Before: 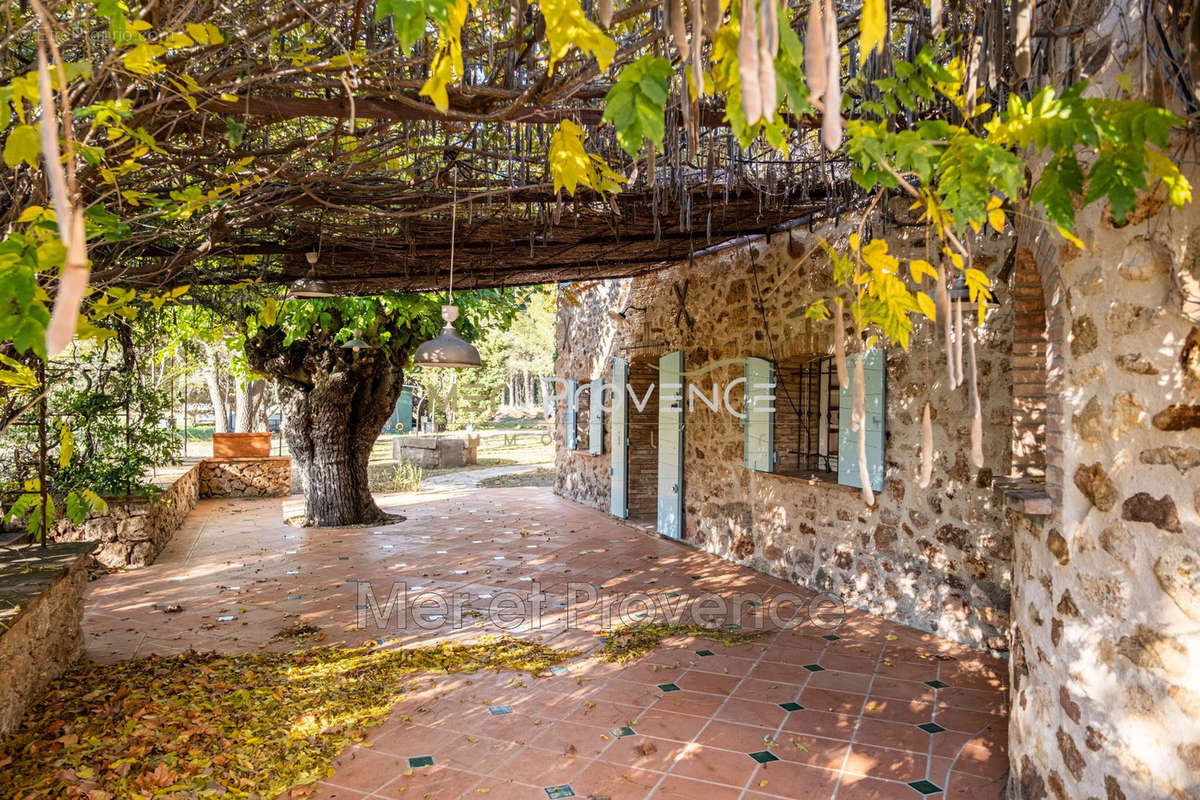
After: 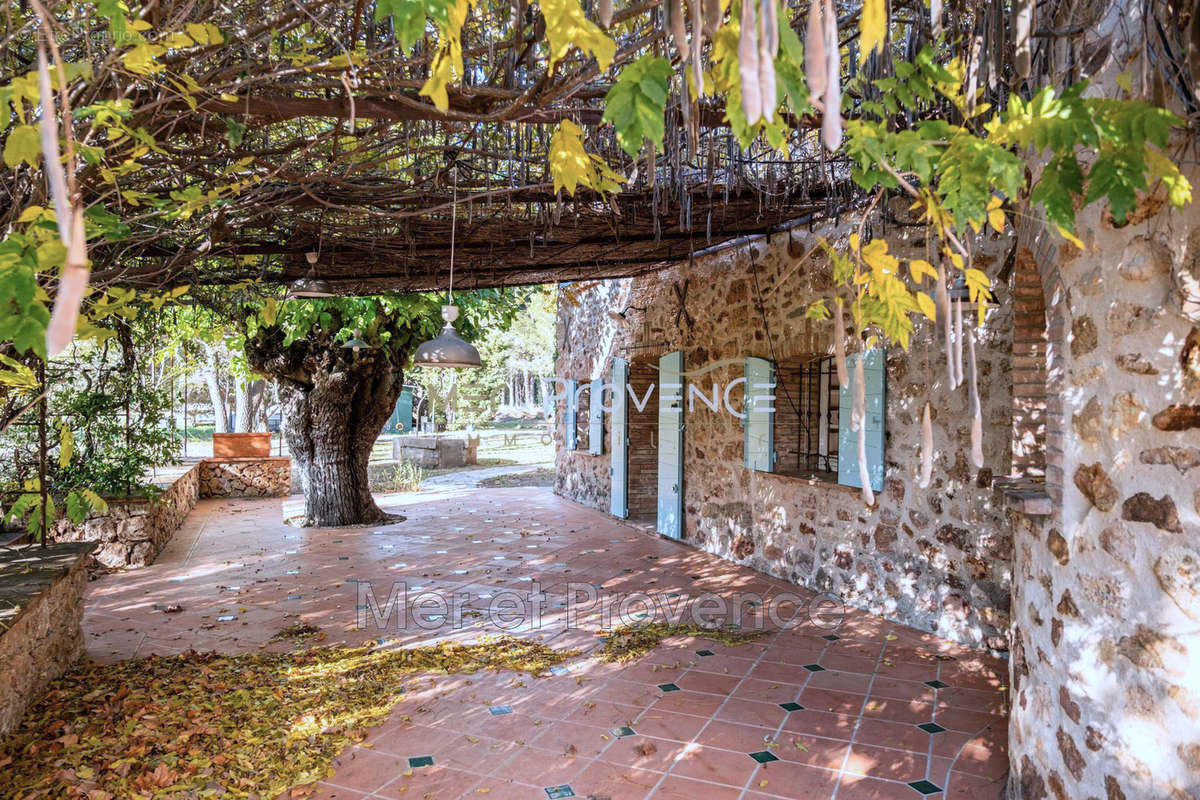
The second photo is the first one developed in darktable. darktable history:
contrast brightness saturation: saturation -0.054
color correction: highlights a* -1.85, highlights b* -18.48
